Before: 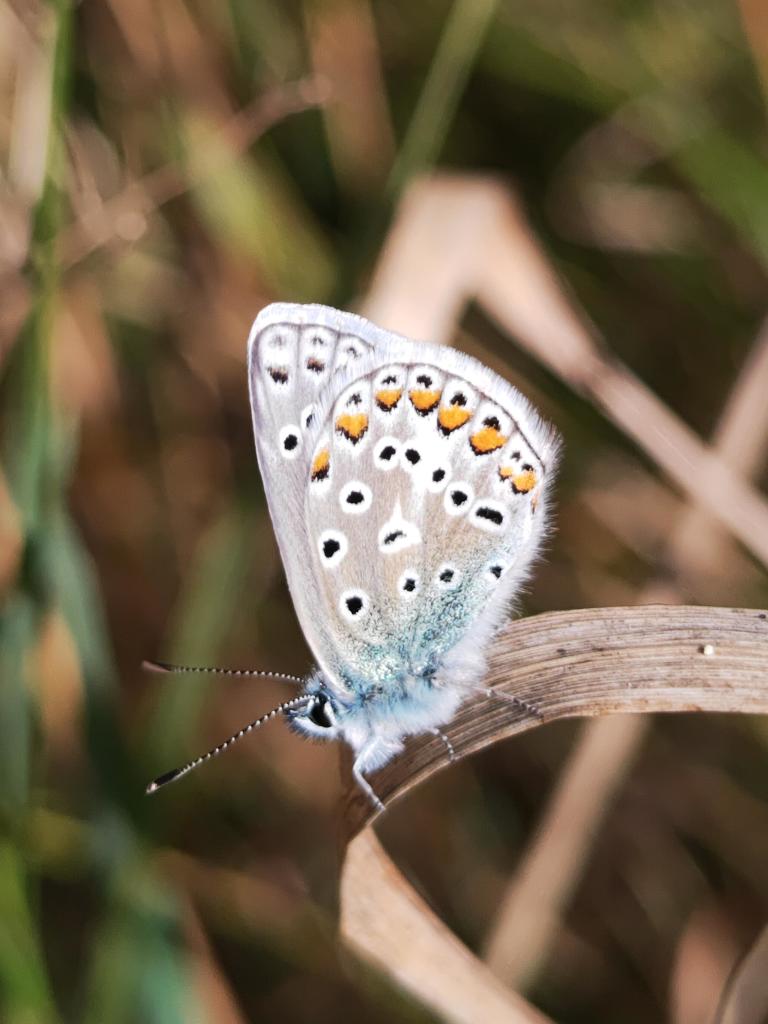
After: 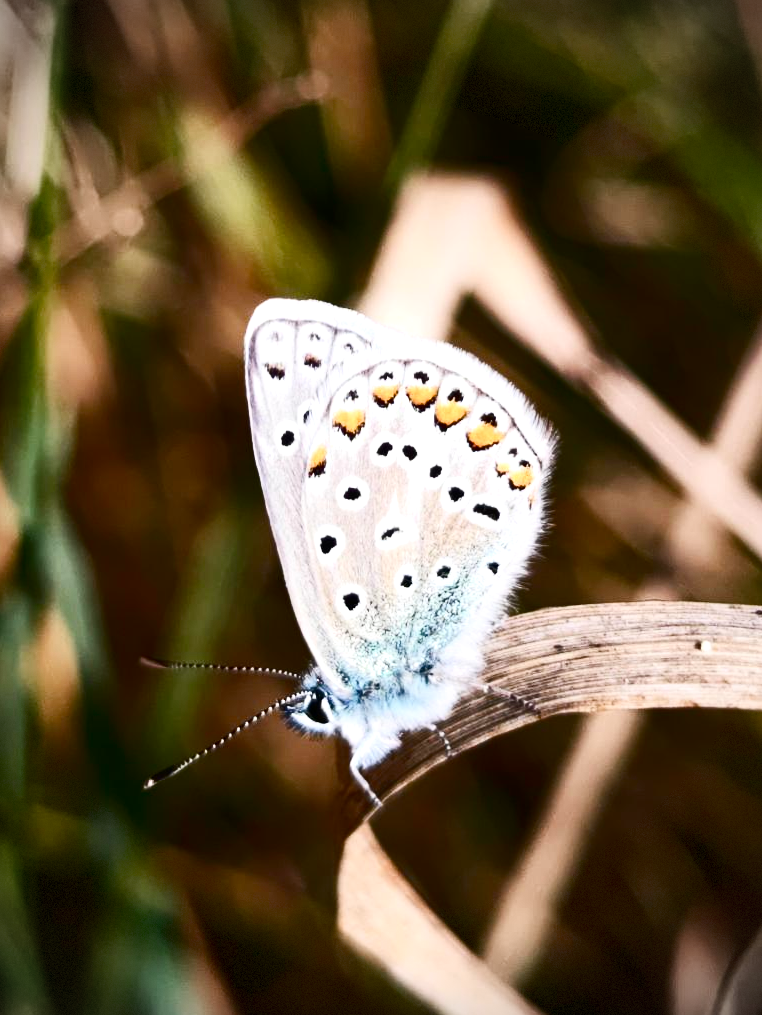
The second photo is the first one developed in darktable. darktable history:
color balance rgb: perceptual saturation grading › highlights -29.58%, perceptual saturation grading › mid-tones 29.47%, perceptual saturation grading › shadows 59.73%, perceptual brilliance grading › global brilliance -17.79%, perceptual brilliance grading › highlights 28.73%, global vibrance 15.44%
contrast brightness saturation: contrast 0.28
crop: left 0.434%, top 0.485%, right 0.244%, bottom 0.386%
vignetting: dithering 8-bit output, unbound false
